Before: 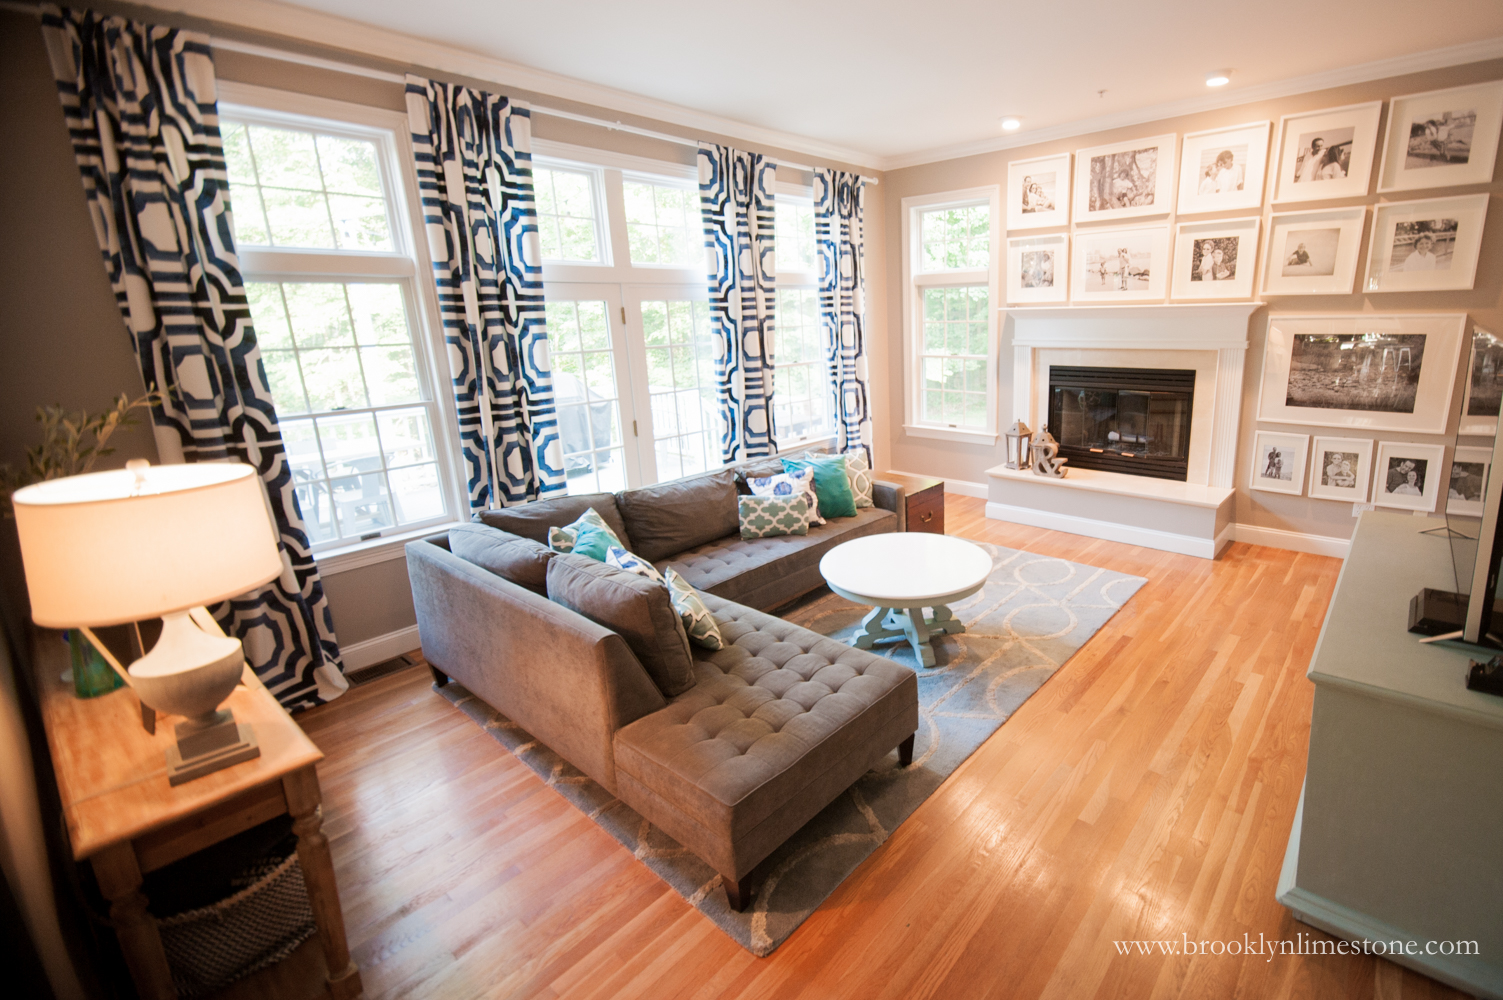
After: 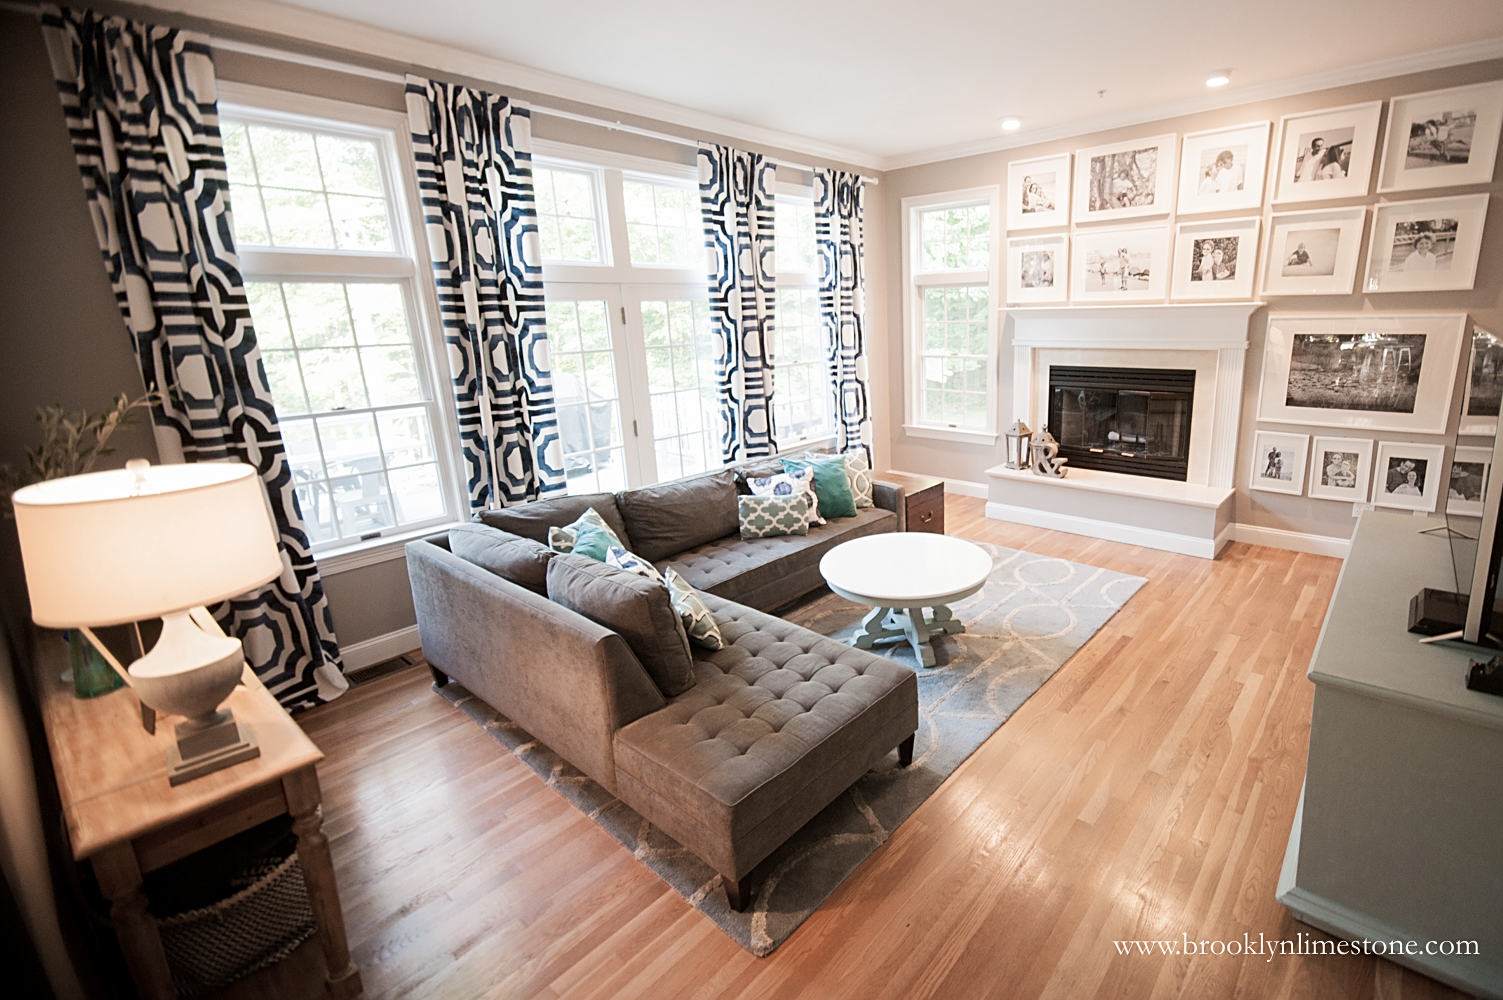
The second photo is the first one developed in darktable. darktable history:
sharpen: on, module defaults
contrast brightness saturation: contrast 0.105, saturation -0.357
